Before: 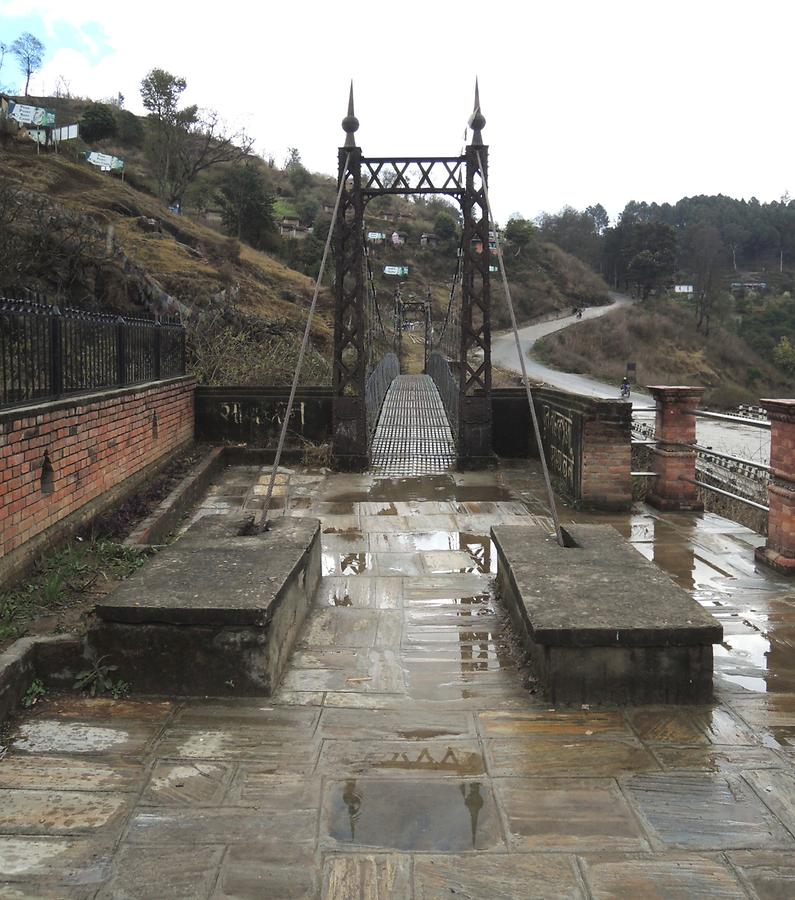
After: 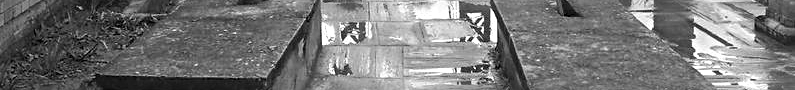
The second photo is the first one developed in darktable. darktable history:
monochrome: a 2.21, b -1.33, size 2.2
crop and rotate: top 59.084%, bottom 30.916%
sharpen: radius 4
local contrast: on, module defaults
